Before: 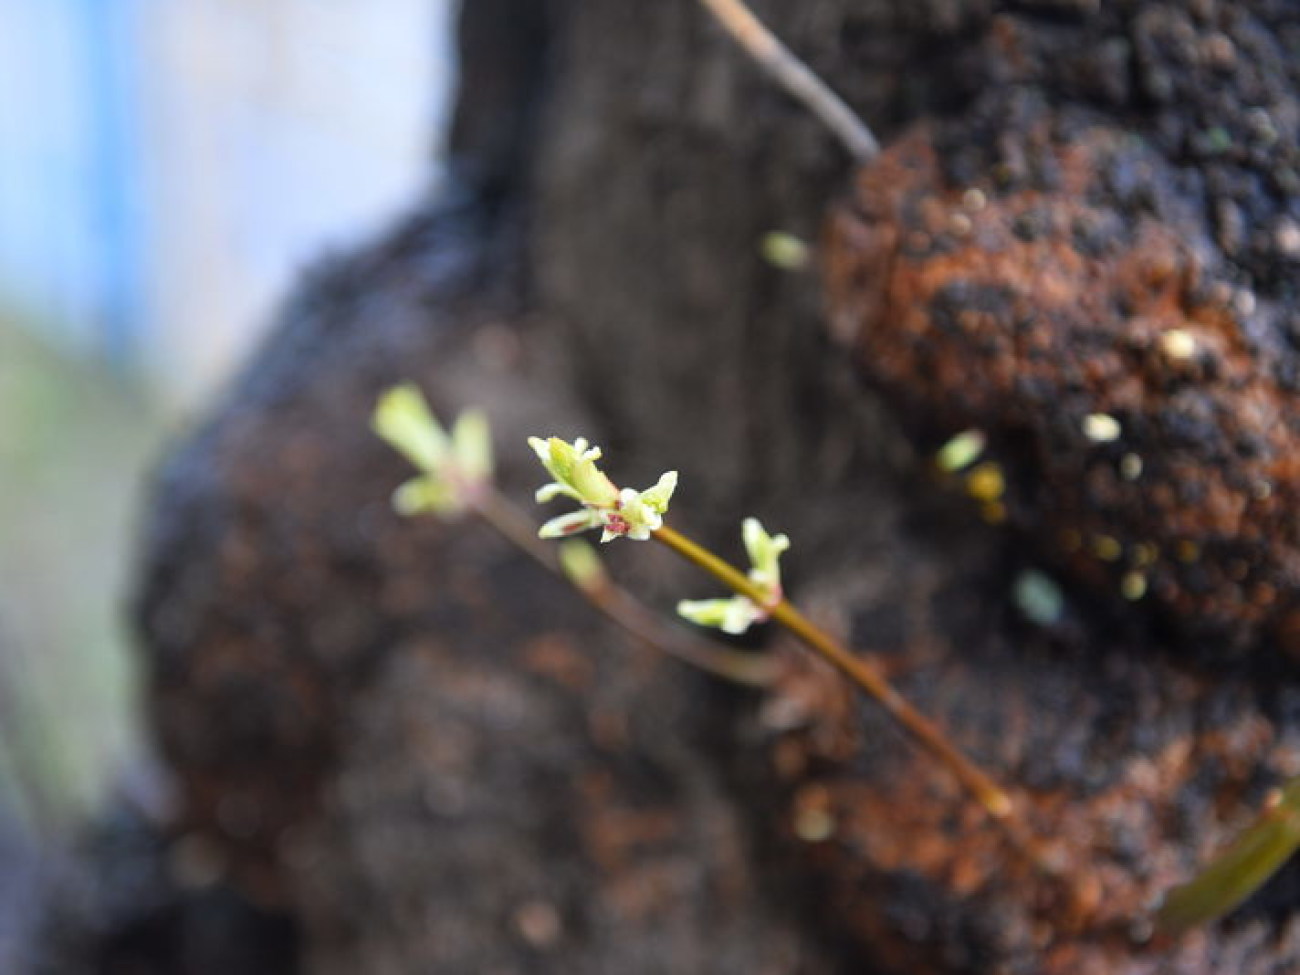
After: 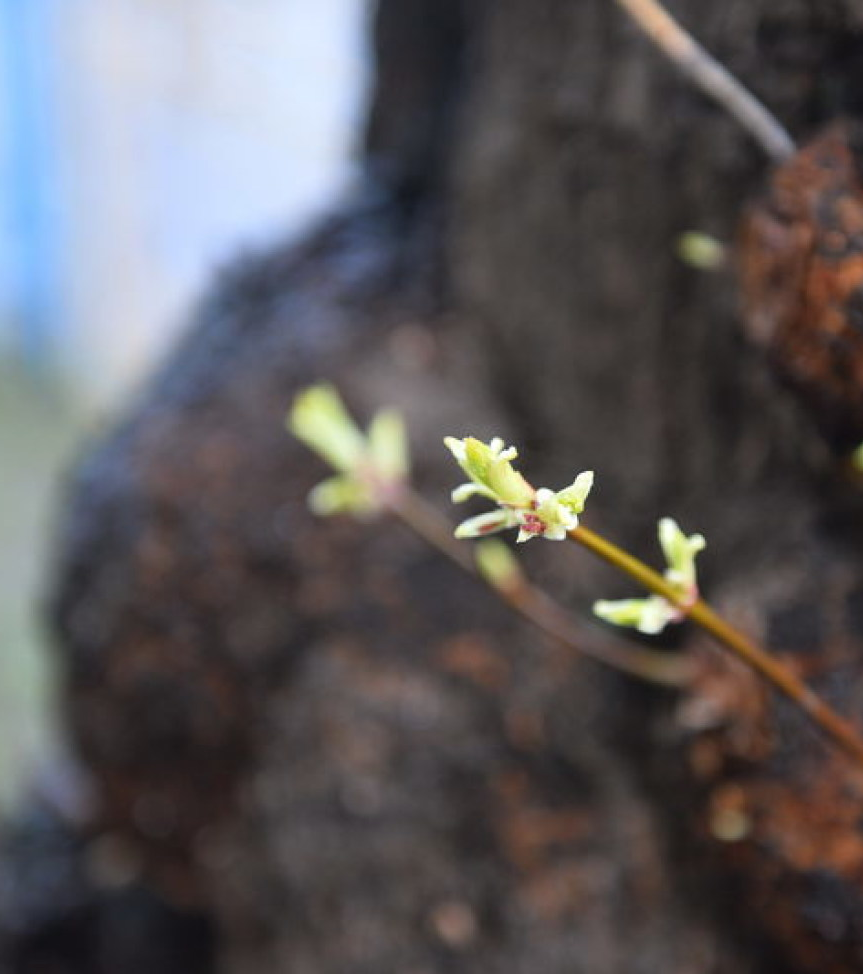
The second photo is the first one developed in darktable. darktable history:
crop and rotate: left 6.522%, right 27.089%
